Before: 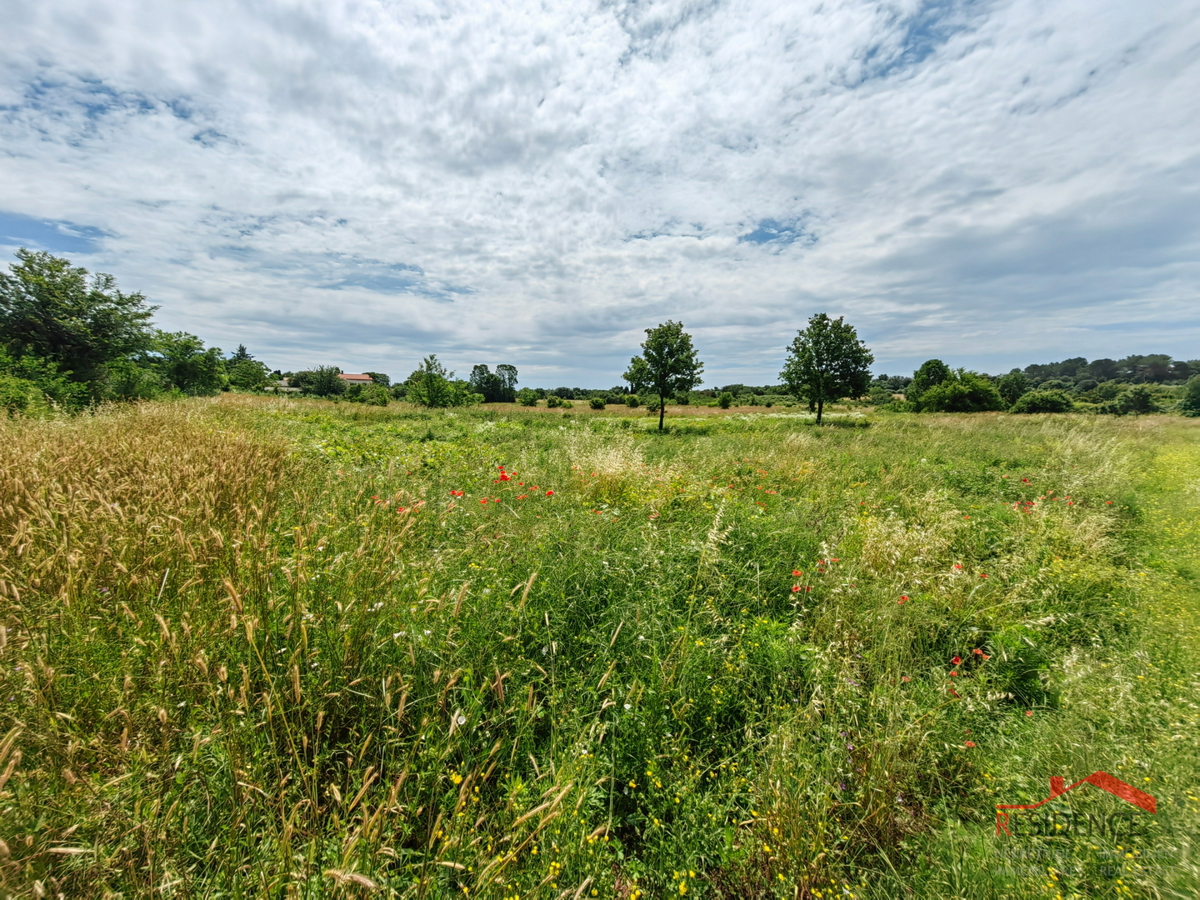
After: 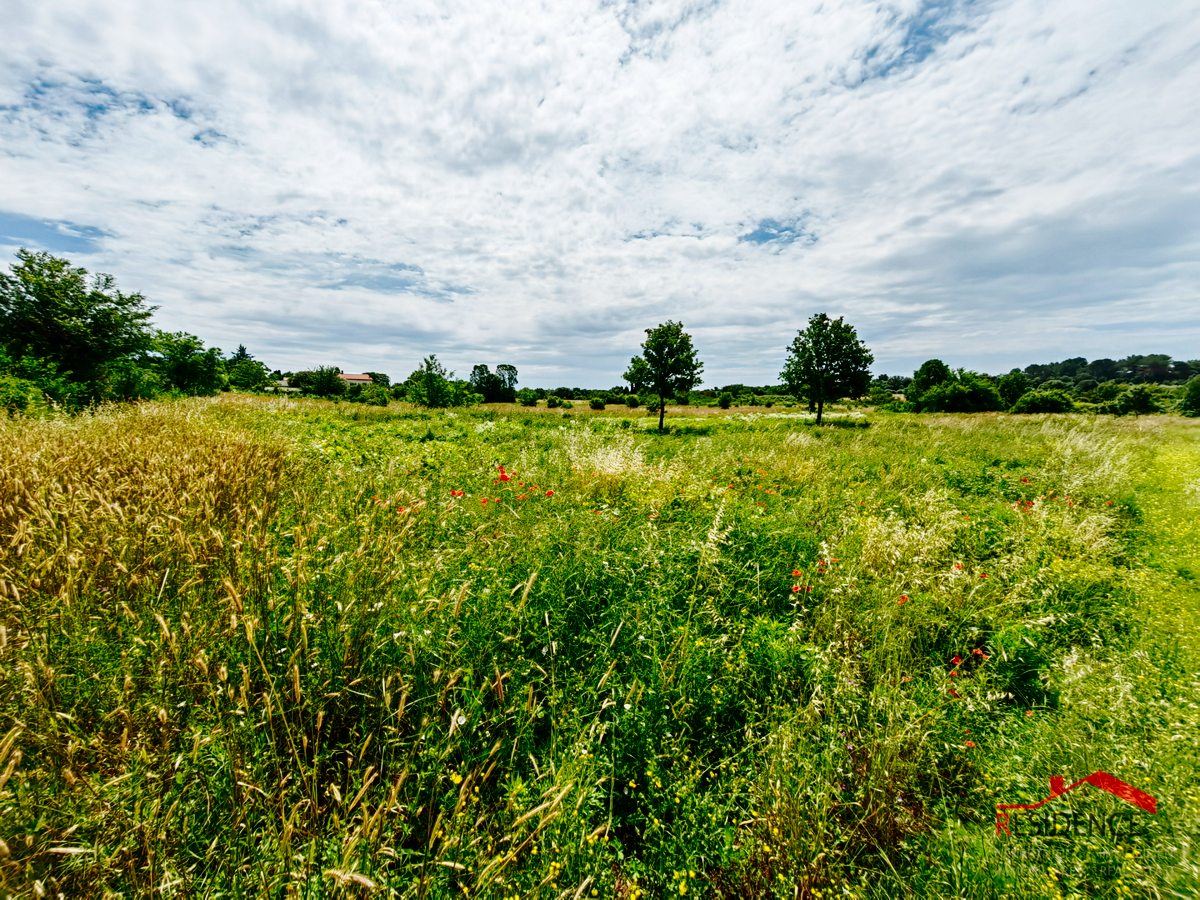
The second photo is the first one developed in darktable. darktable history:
base curve: curves: ch0 [(0, 0) (0.036, 0.025) (0.121, 0.166) (0.206, 0.329) (0.605, 0.79) (1, 1)], preserve colors none
contrast brightness saturation: brightness -0.213, saturation 0.078
